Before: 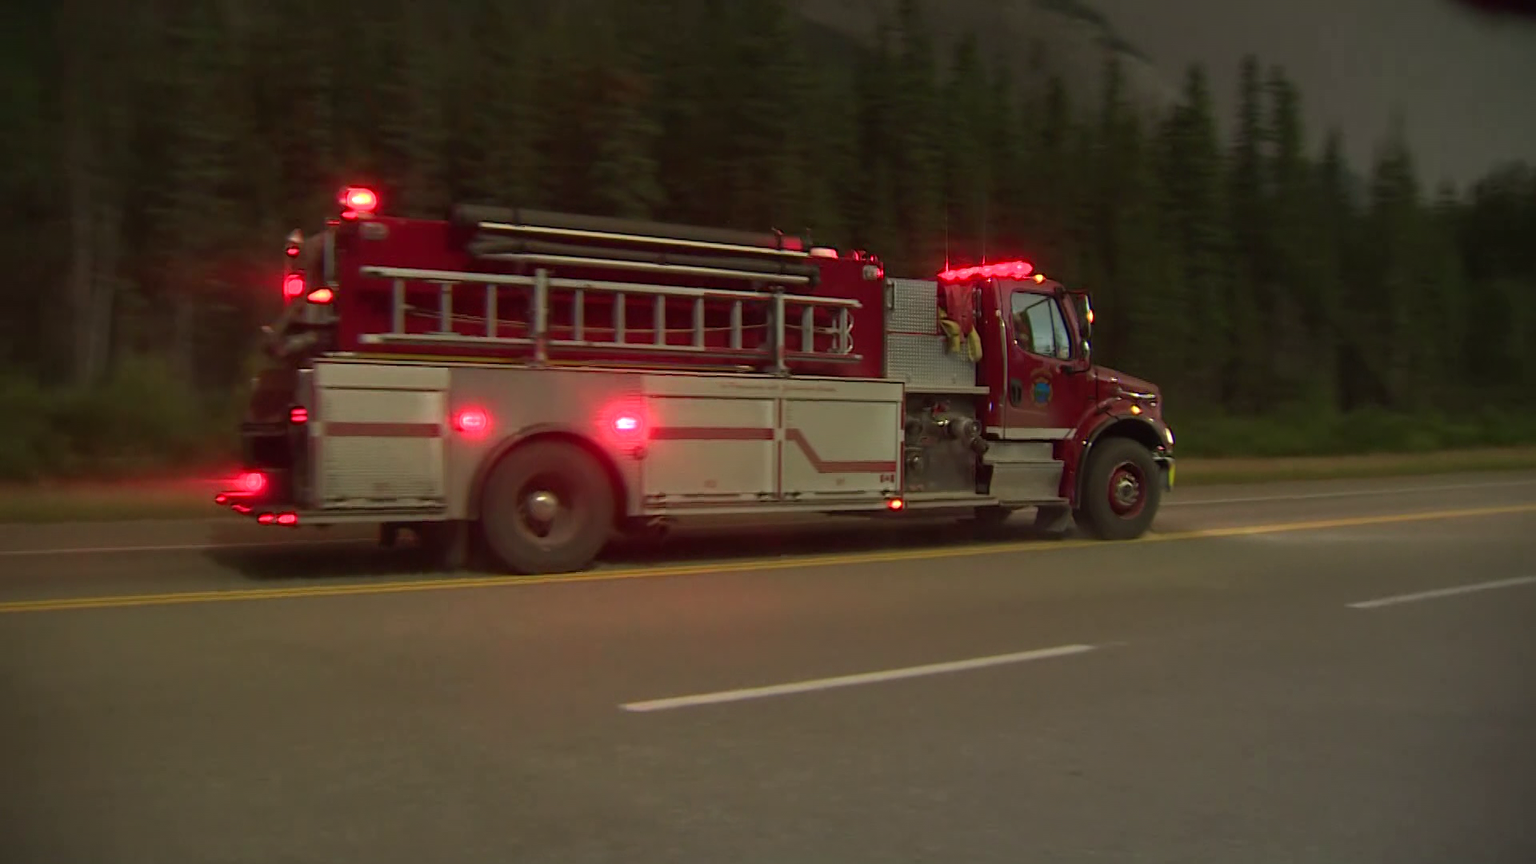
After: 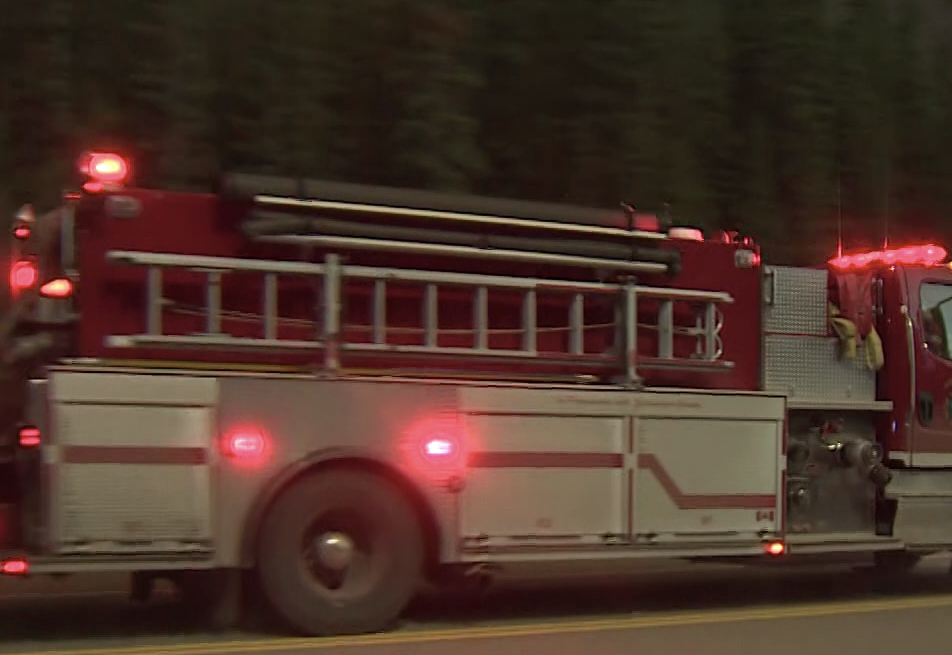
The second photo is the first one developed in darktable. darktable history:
color correction: highlights b* 0.007, saturation 0.793
crop: left 17.921%, top 7.666%, right 32.447%, bottom 31.675%
